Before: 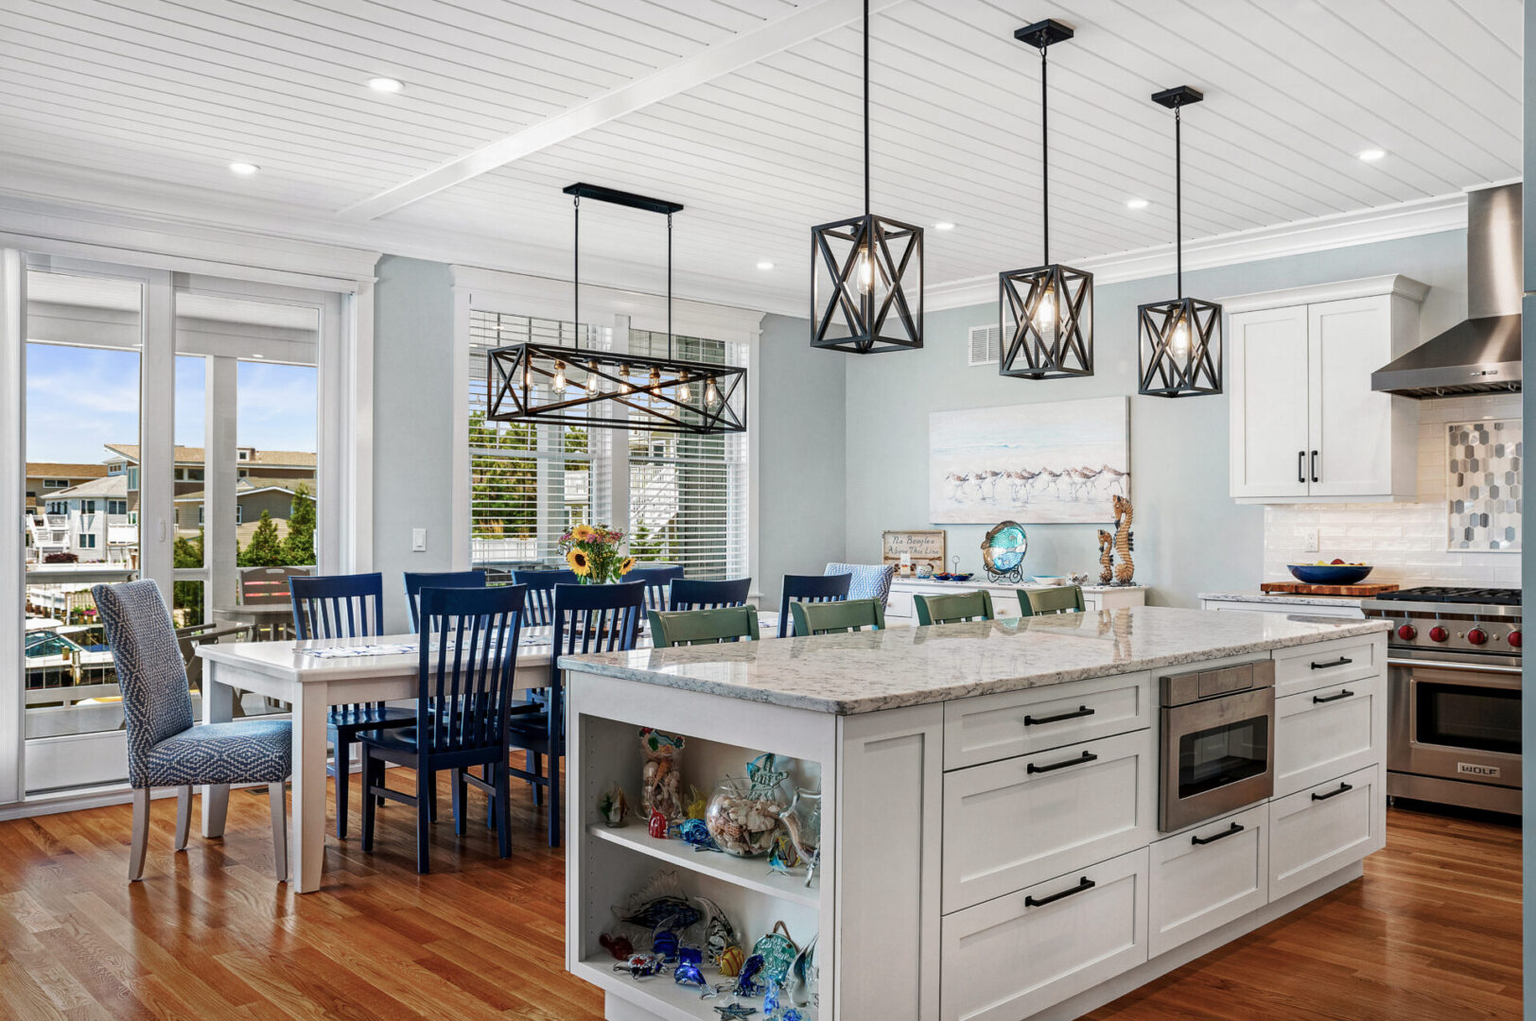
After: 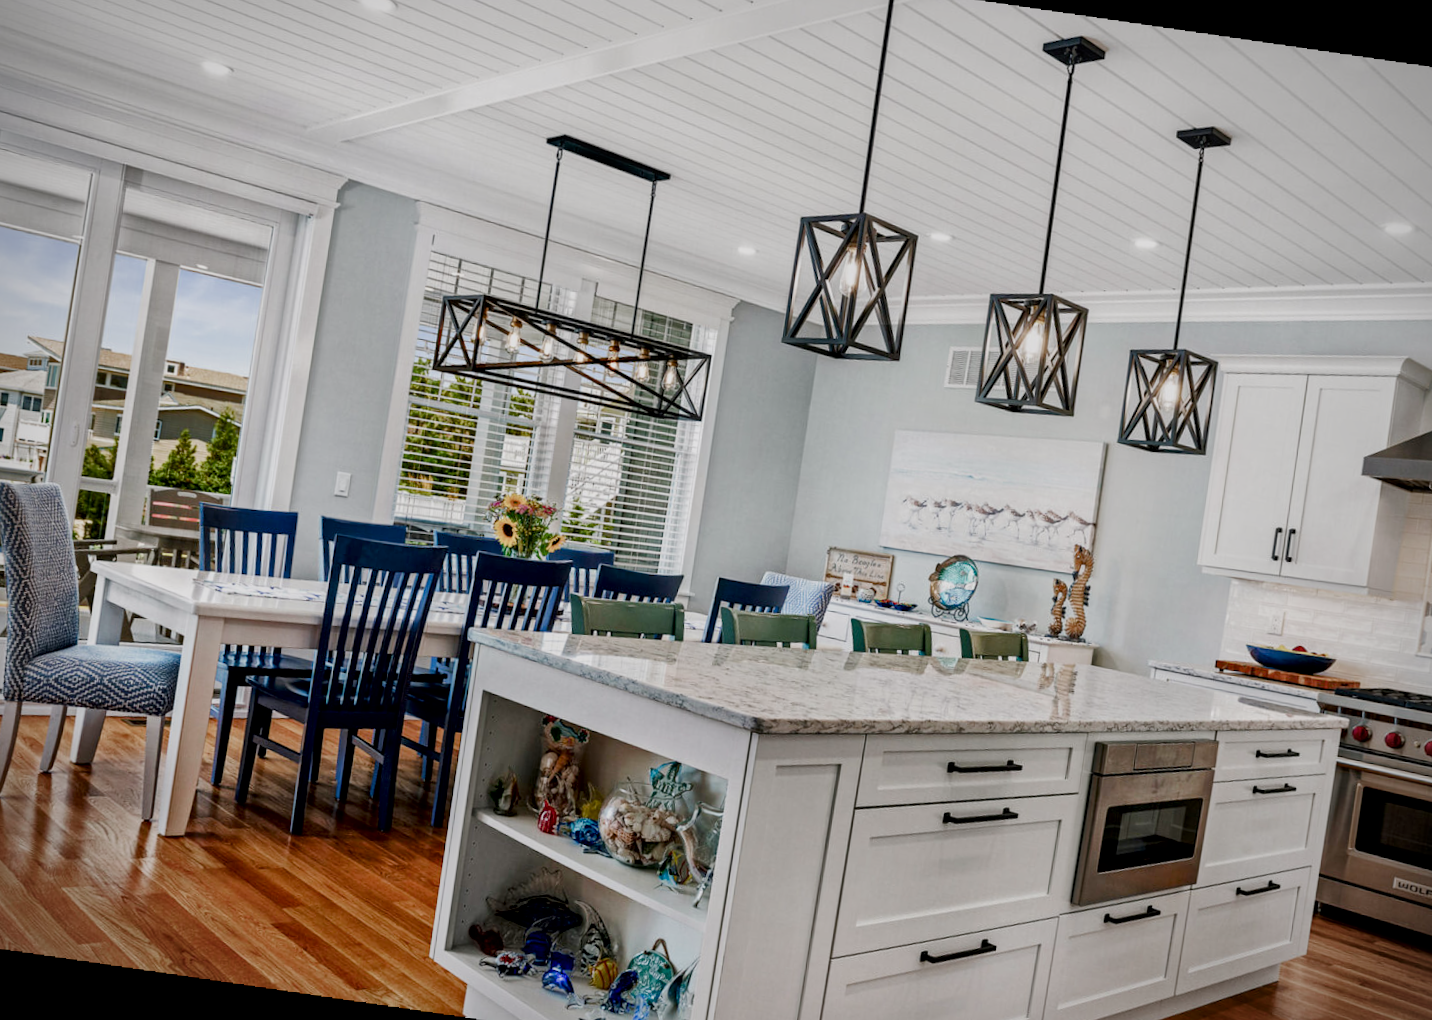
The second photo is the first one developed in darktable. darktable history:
rotate and perspective: rotation 5.12°, automatic cropping off
crop and rotate: angle -3.27°, left 5.211%, top 5.211%, right 4.607%, bottom 4.607%
local contrast: mode bilateral grid, contrast 20, coarseness 50, detail 171%, midtone range 0.2
vignetting: fall-off radius 60.92%
color balance rgb: shadows lift › chroma 1%, shadows lift › hue 113°, highlights gain › chroma 0.2%, highlights gain › hue 333°, perceptual saturation grading › global saturation 20%, perceptual saturation grading › highlights -50%, perceptual saturation grading › shadows 25%, contrast -10%
filmic rgb: black relative exposure -7.65 EV, white relative exposure 4.56 EV, hardness 3.61, contrast 1.05
